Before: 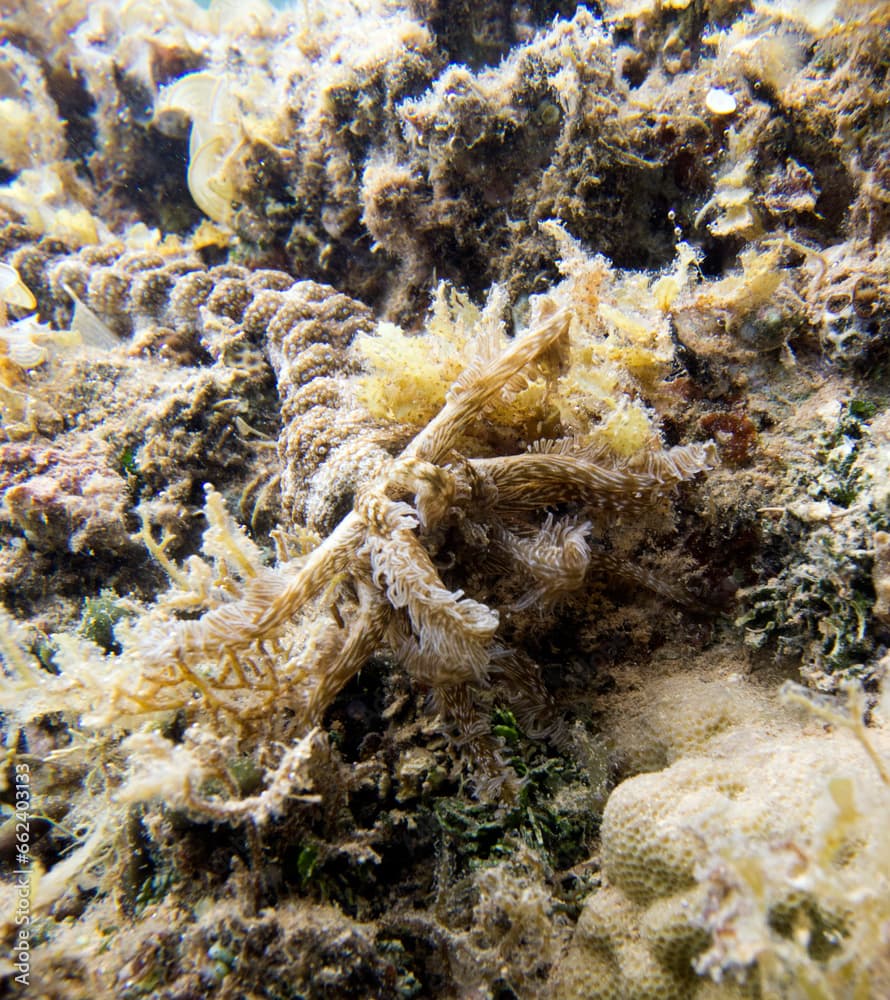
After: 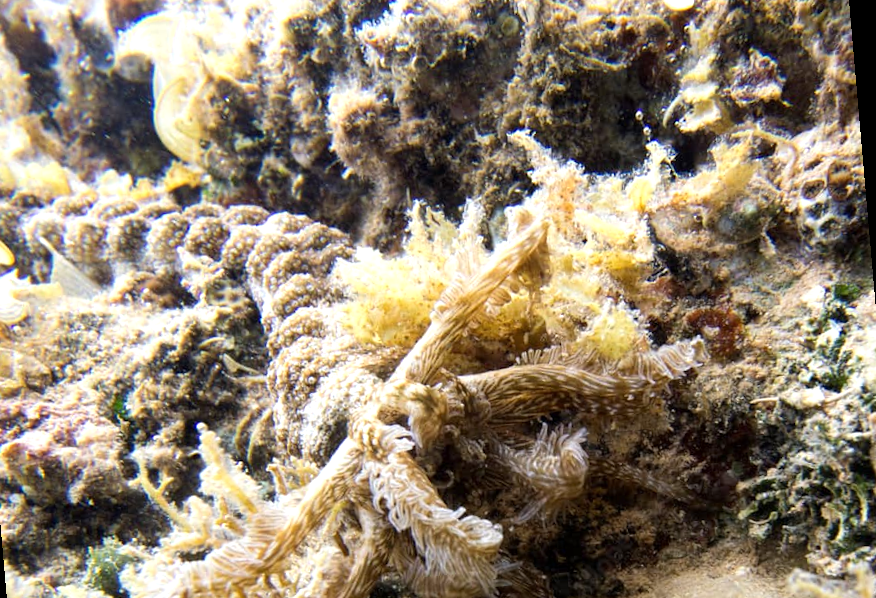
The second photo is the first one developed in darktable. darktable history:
exposure: exposure 0.4 EV, compensate highlight preservation false
crop: bottom 28.576%
rotate and perspective: rotation -5°, crop left 0.05, crop right 0.952, crop top 0.11, crop bottom 0.89
